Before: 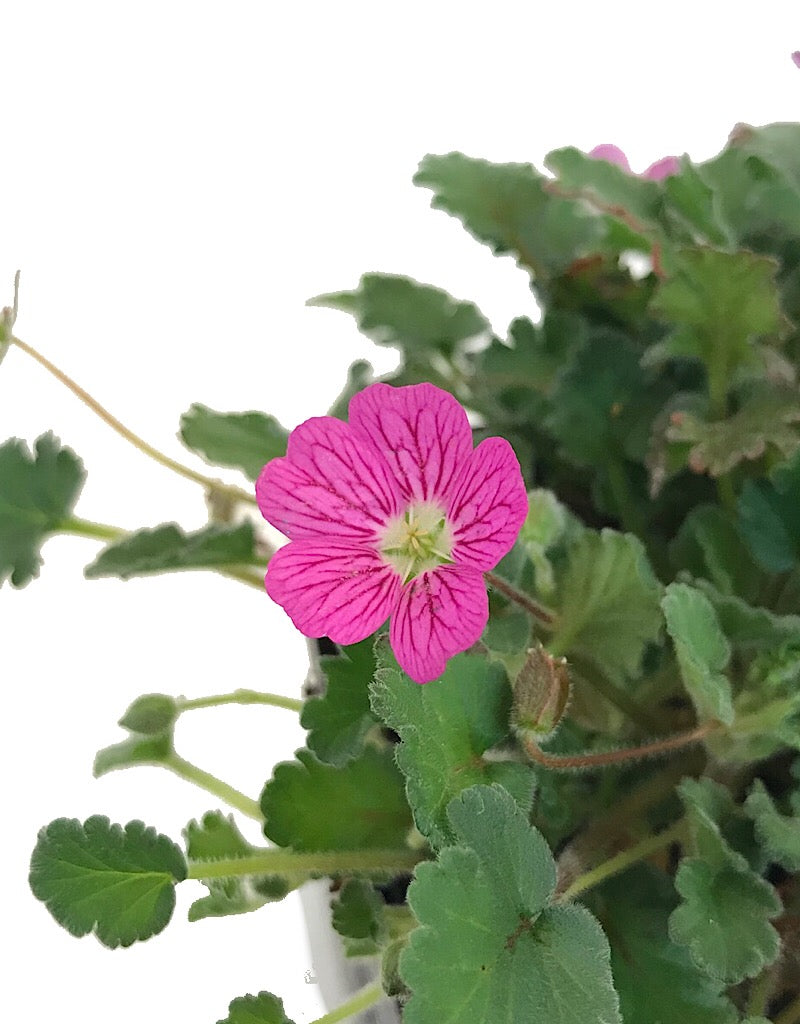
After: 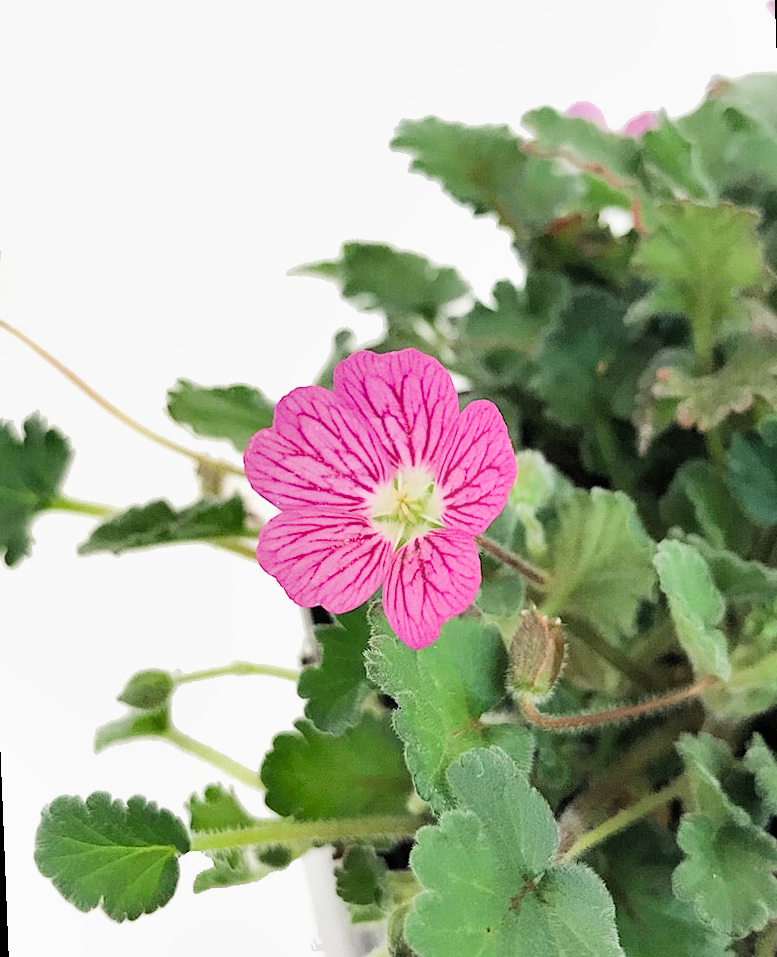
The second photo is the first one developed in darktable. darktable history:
rotate and perspective: rotation -2.12°, lens shift (vertical) 0.009, lens shift (horizontal) -0.008, automatic cropping original format, crop left 0.036, crop right 0.964, crop top 0.05, crop bottom 0.959
filmic rgb: black relative exposure -5 EV, hardness 2.88, contrast 1.3, highlights saturation mix -30%
exposure: exposure 1 EV, compensate highlight preservation false
shadows and highlights: low approximation 0.01, soften with gaussian
haze removal: strength -0.05
